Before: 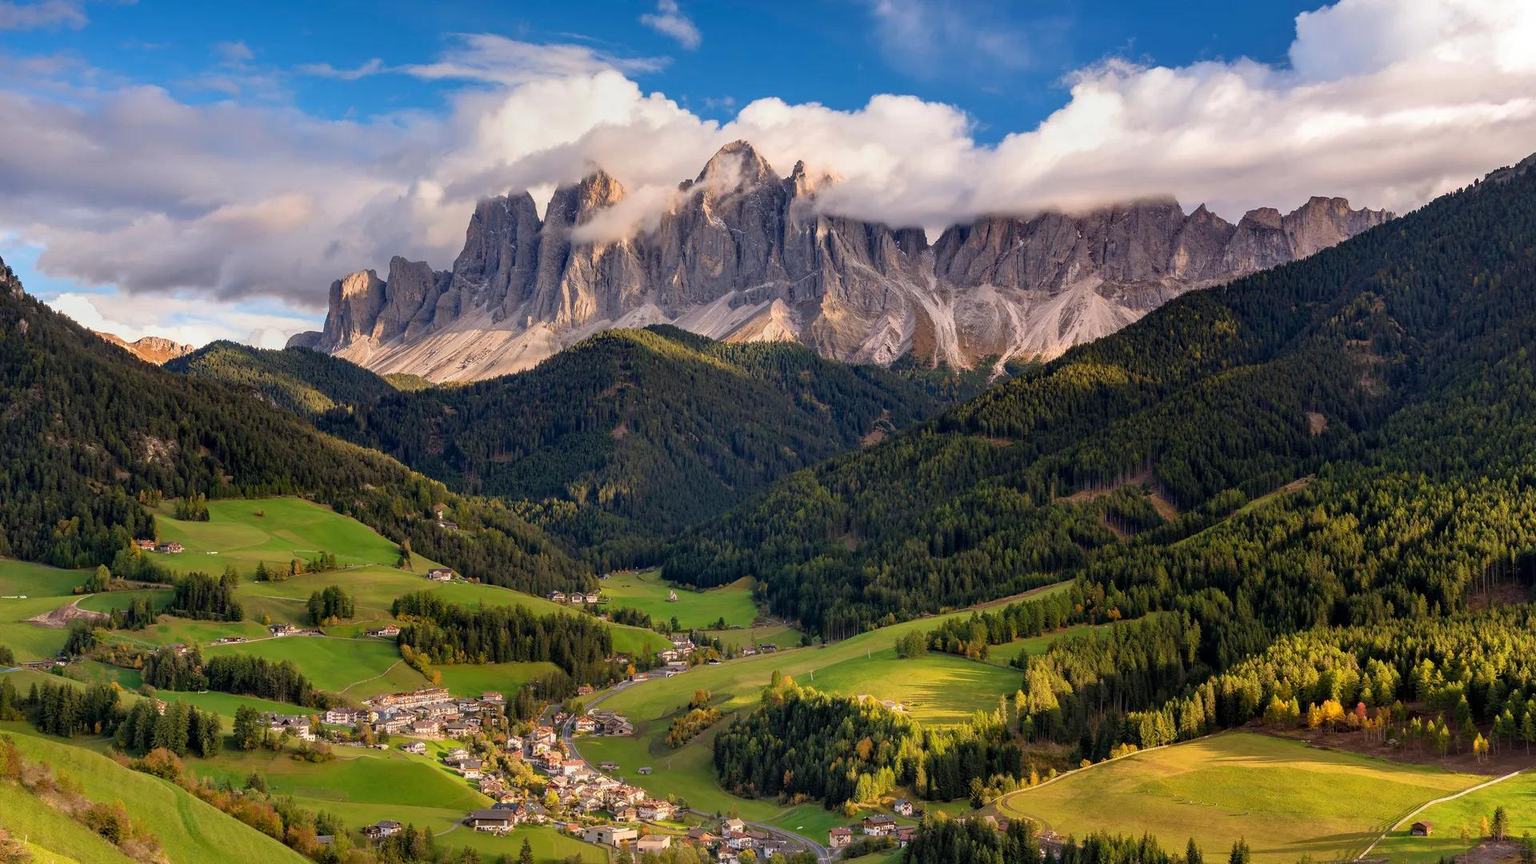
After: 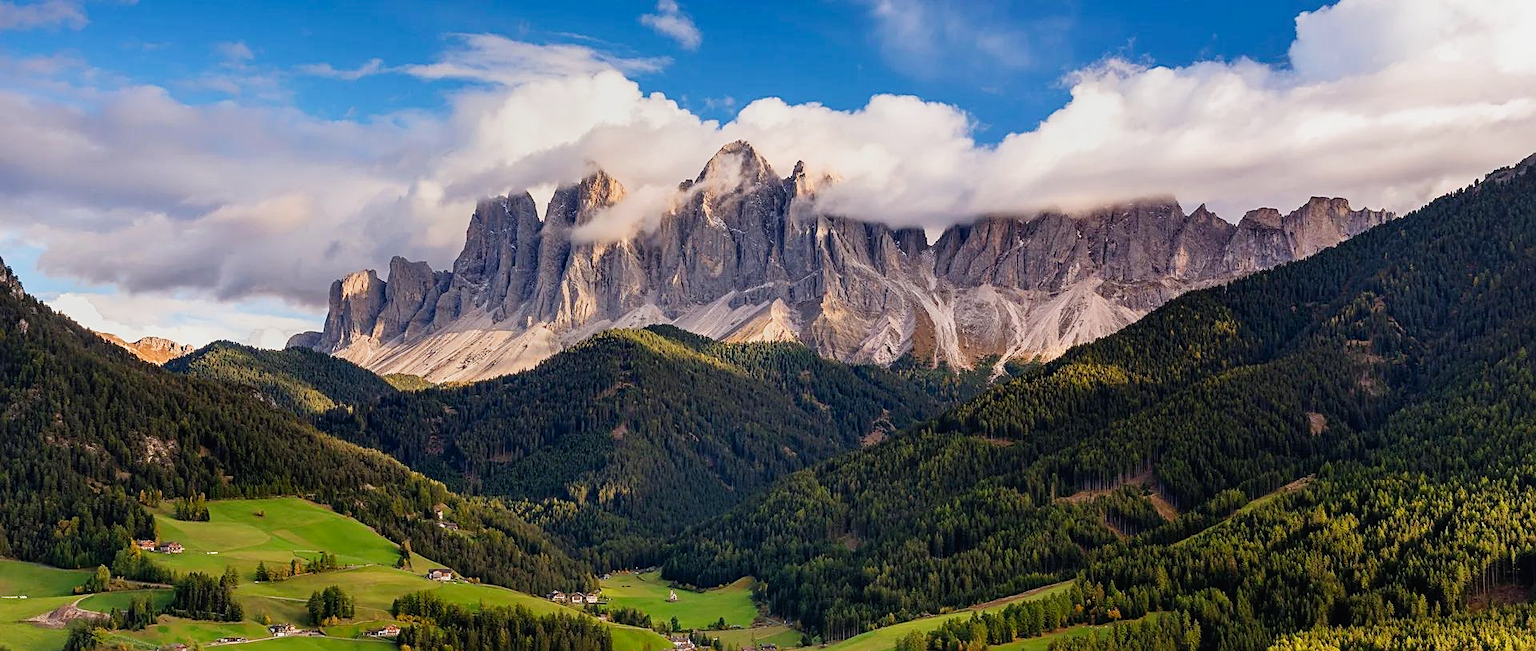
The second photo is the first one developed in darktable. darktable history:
tone curve: curves: ch0 [(0, 0.012) (0.052, 0.04) (0.107, 0.086) (0.269, 0.266) (0.471, 0.503) (0.731, 0.771) (0.921, 0.909) (0.999, 0.951)]; ch1 [(0, 0) (0.339, 0.298) (0.402, 0.363) (0.444, 0.415) (0.485, 0.469) (0.494, 0.493) (0.504, 0.501) (0.525, 0.534) (0.555, 0.593) (0.594, 0.648) (1, 1)]; ch2 [(0, 0) (0.48, 0.48) (0.504, 0.5) (0.535, 0.557) (0.581, 0.623) (0.649, 0.683) (0.824, 0.815) (1, 1)], preserve colors none
sharpen: on, module defaults
crop: bottom 24.592%
